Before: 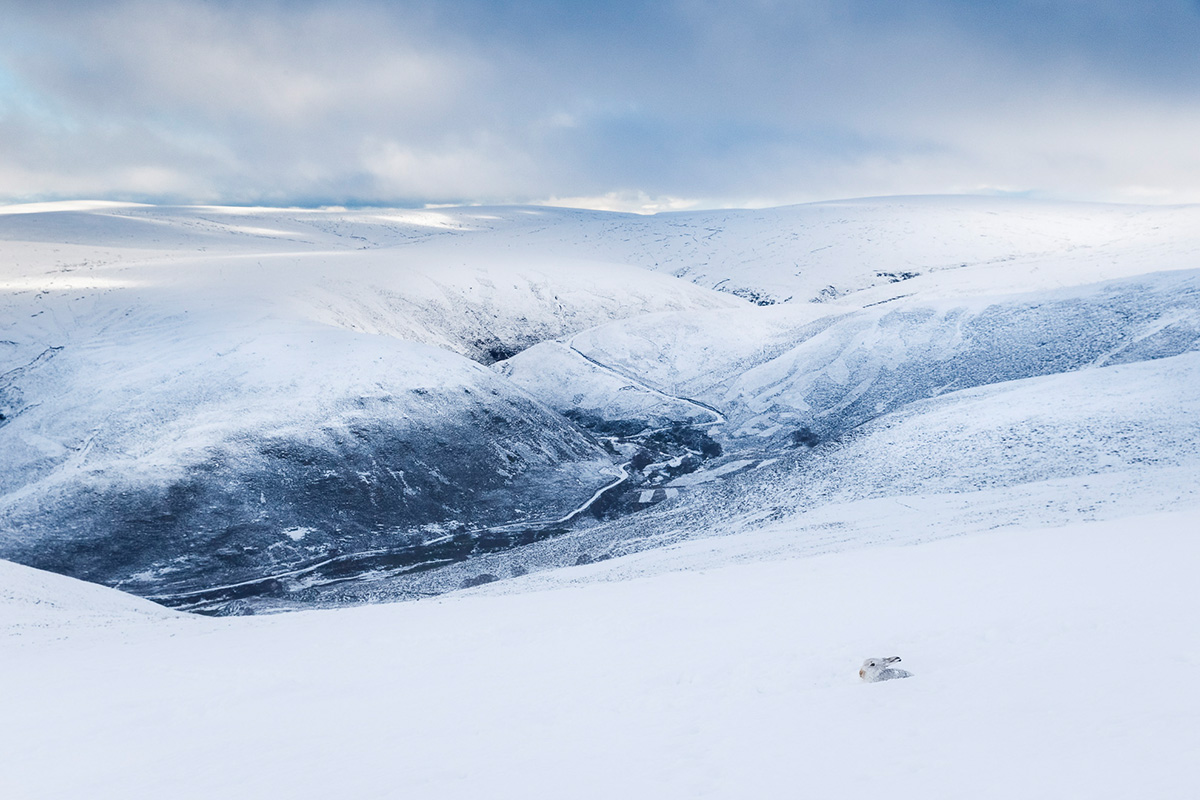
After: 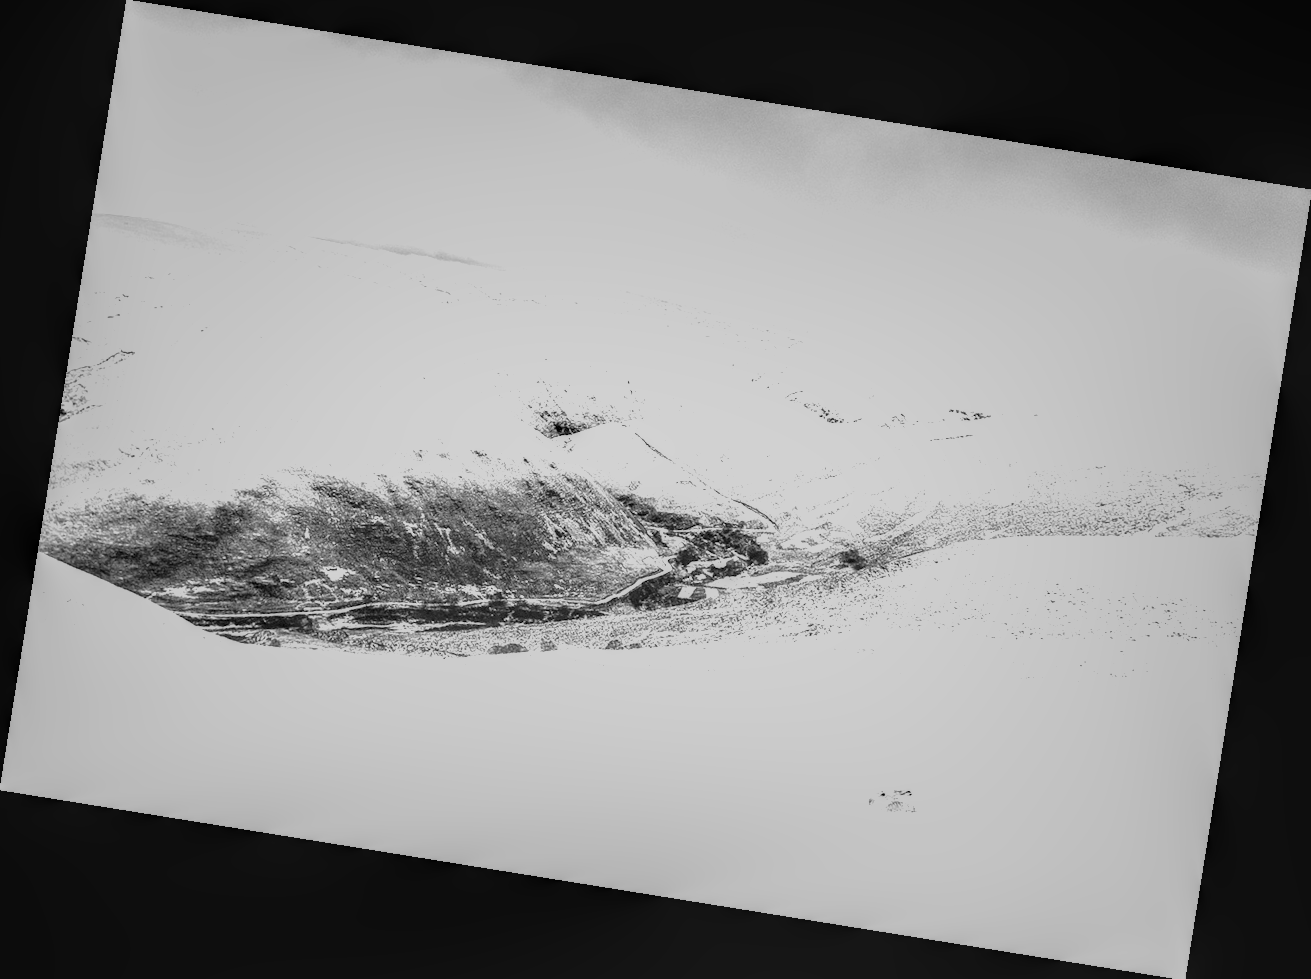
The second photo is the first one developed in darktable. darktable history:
local contrast: highlights 25%, detail 150%
filmic rgb: black relative exposure -8.2 EV, white relative exposure 2.2 EV, threshold 3 EV, hardness 7.11, latitude 75%, contrast 1.325, highlights saturation mix -2%, shadows ↔ highlights balance 30%, preserve chrominance RGB euclidean norm, color science v5 (2021), contrast in shadows safe, contrast in highlights safe, enable highlight reconstruction true
monochrome: a -71.75, b 75.82
rotate and perspective: rotation 9.12°, automatic cropping off
exposure: black level correction 0, exposure 1.2 EV, compensate exposure bias true, compensate highlight preservation false
tone curve: curves: ch0 [(0, 0) (0.402, 0.473) (0.673, 0.68) (0.899, 0.832) (0.999, 0.903)]; ch1 [(0, 0) (0.379, 0.262) (0.464, 0.425) (0.498, 0.49) (0.507, 0.5) (0.53, 0.532) (0.582, 0.583) (0.68, 0.672) (0.791, 0.748) (1, 0.896)]; ch2 [(0, 0) (0.199, 0.414) (0.438, 0.49) (0.496, 0.501) (0.515, 0.546) (0.577, 0.605) (0.632, 0.649) (0.717, 0.727) (0.845, 0.855) (0.998, 0.977)], color space Lab, independent channels, preserve colors none
